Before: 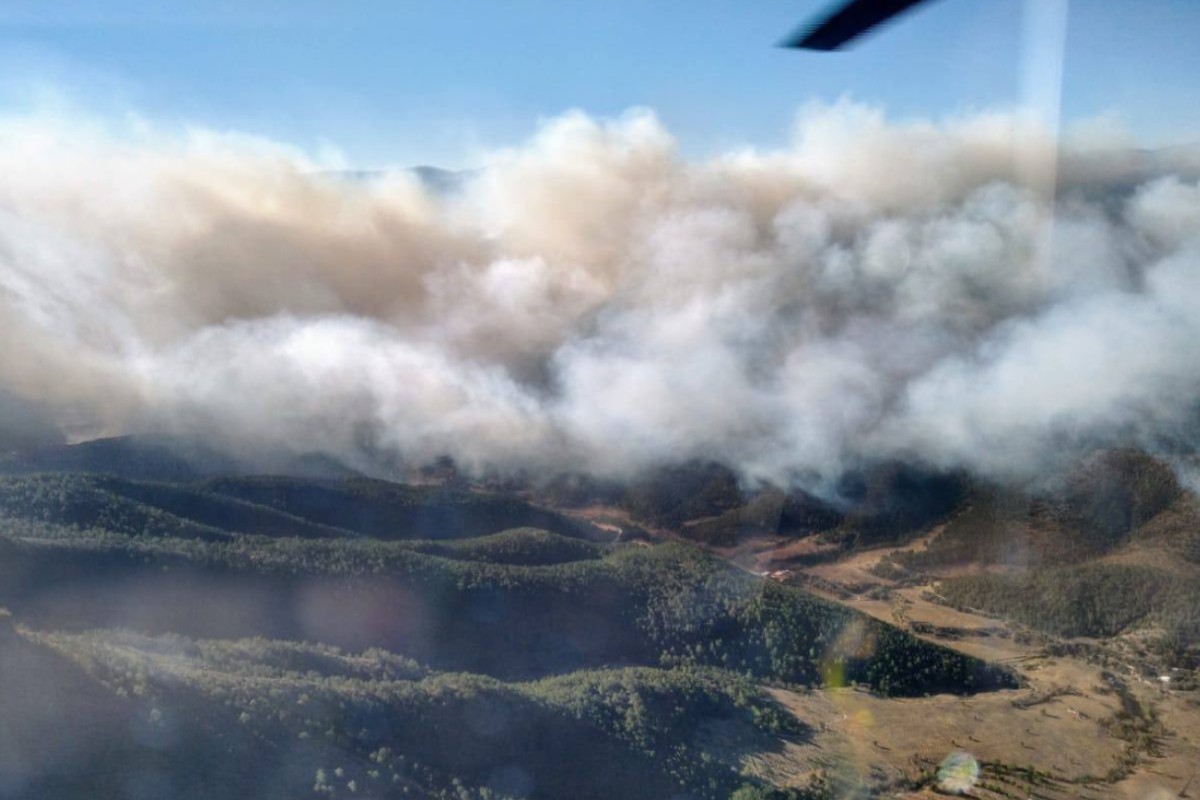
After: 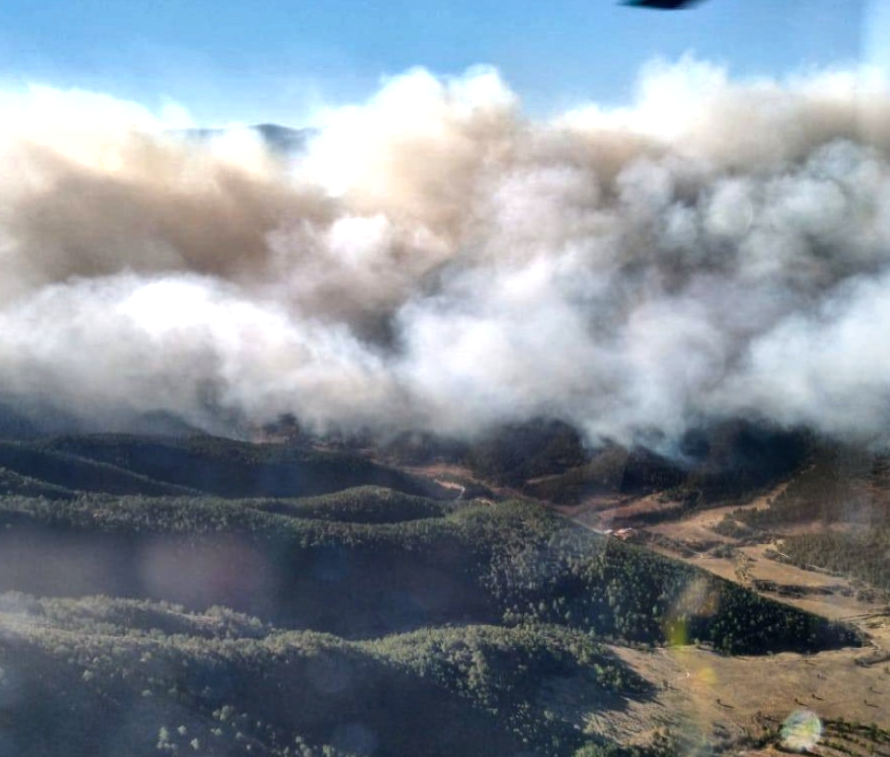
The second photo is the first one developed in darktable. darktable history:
shadows and highlights: shadows 22.7, highlights -48.71, soften with gaussian
crop and rotate: left 13.15%, top 5.251%, right 12.609%
tone equalizer: -8 EV -0.417 EV, -7 EV -0.389 EV, -6 EV -0.333 EV, -5 EV -0.222 EV, -3 EV 0.222 EV, -2 EV 0.333 EV, -1 EV 0.389 EV, +0 EV 0.417 EV, edges refinement/feathering 500, mask exposure compensation -1.57 EV, preserve details no
